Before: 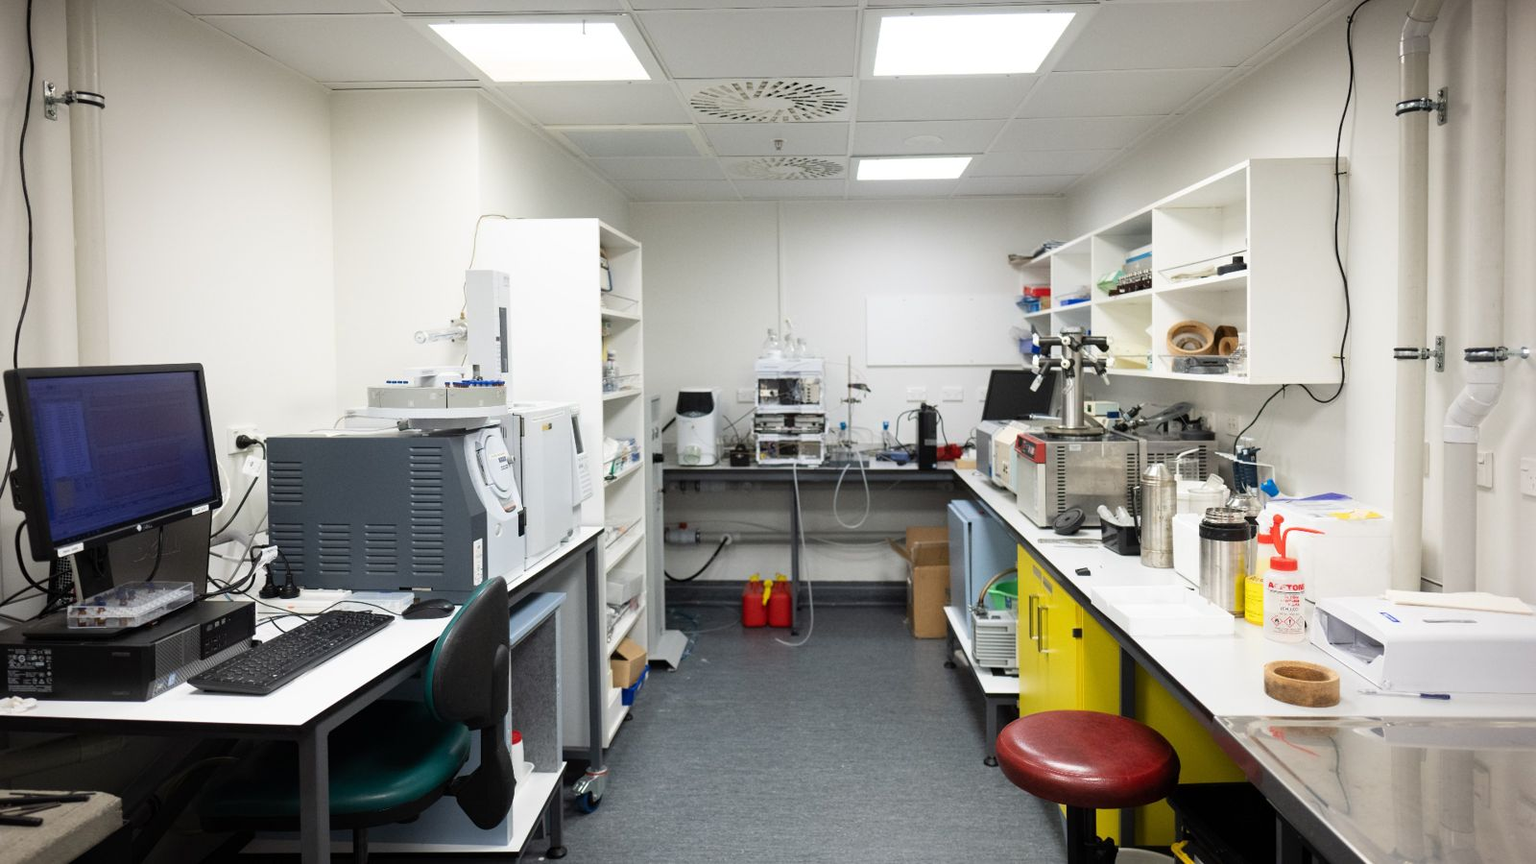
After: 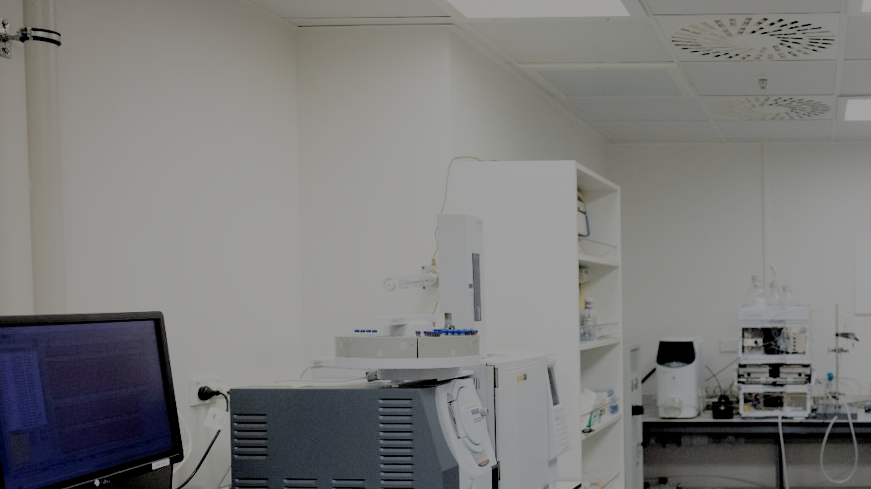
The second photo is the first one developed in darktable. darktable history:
crop and rotate: left 3.067%, top 7.448%, right 42.468%, bottom 38.112%
exposure: black level correction 0.009, exposure -0.627 EV, compensate highlight preservation false
filmic rgb: black relative exposure -4.49 EV, white relative exposure 6.6 EV, hardness 1.93, contrast 0.511
